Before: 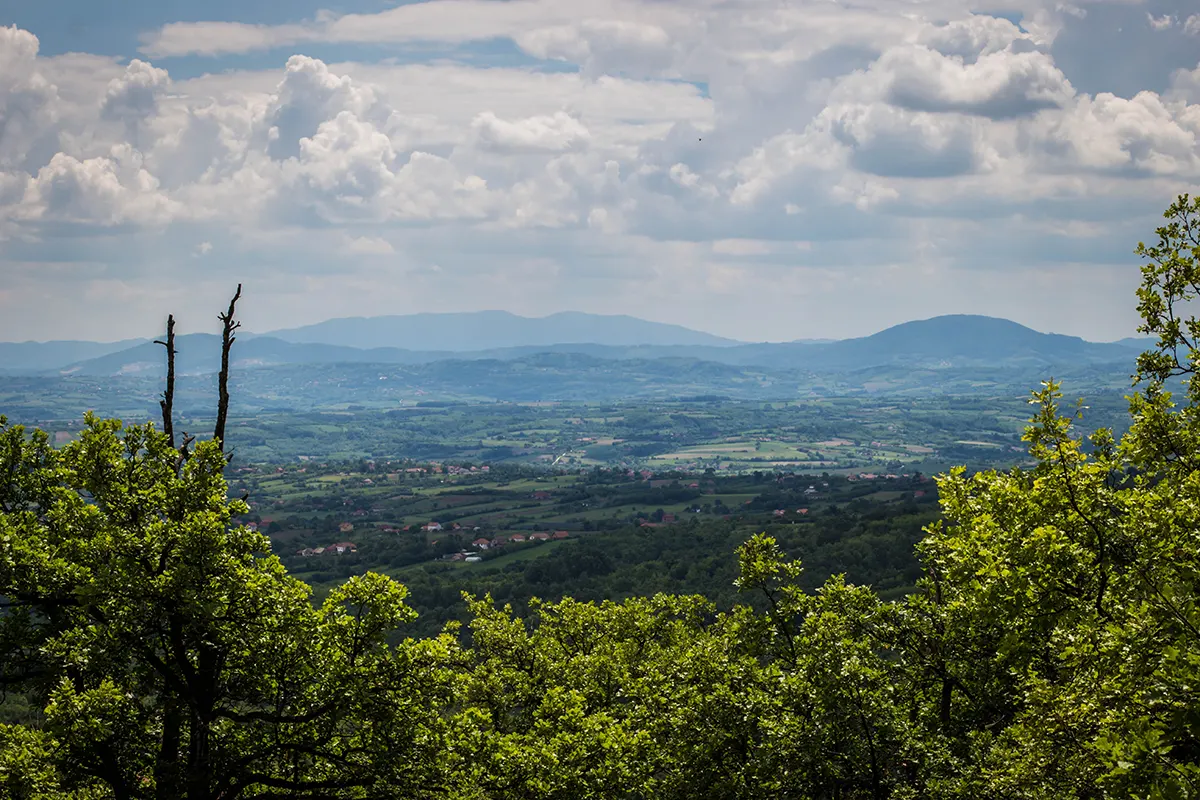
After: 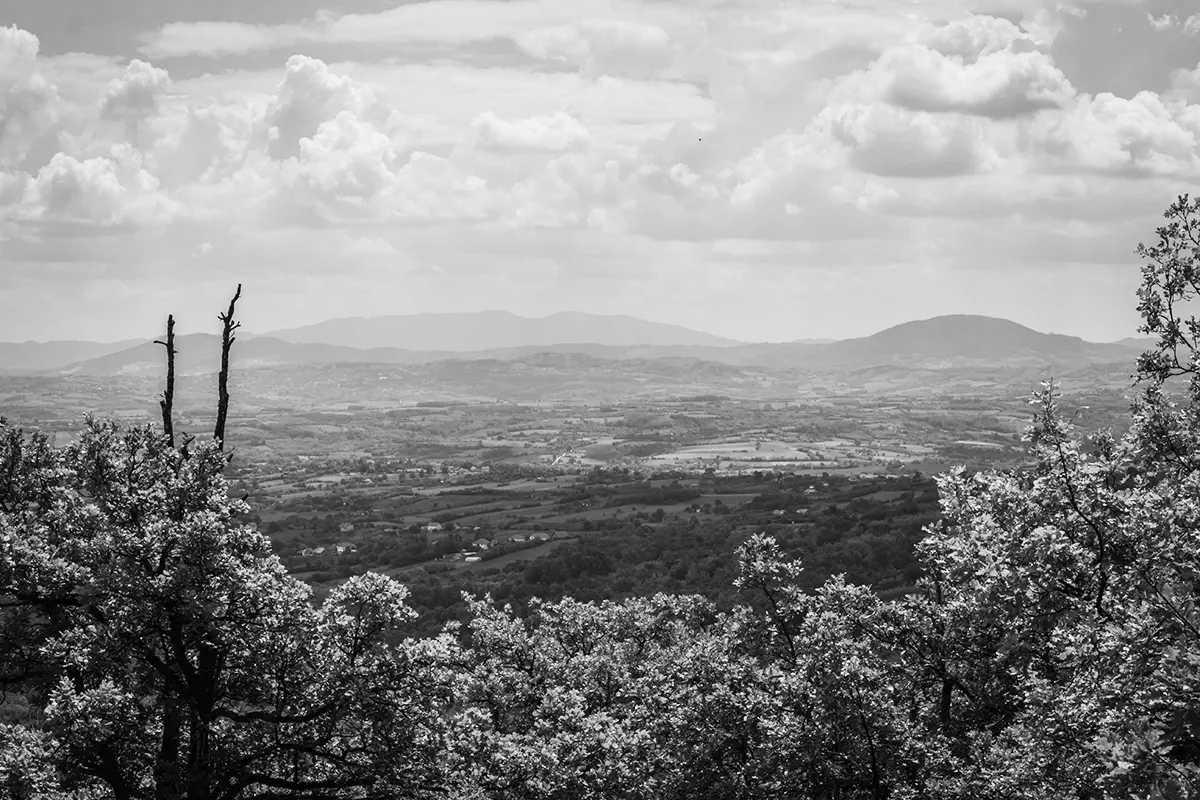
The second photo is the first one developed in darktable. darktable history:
contrast brightness saturation: contrast 0.2, brightness 0.2, saturation 0.8
monochrome: on, module defaults
